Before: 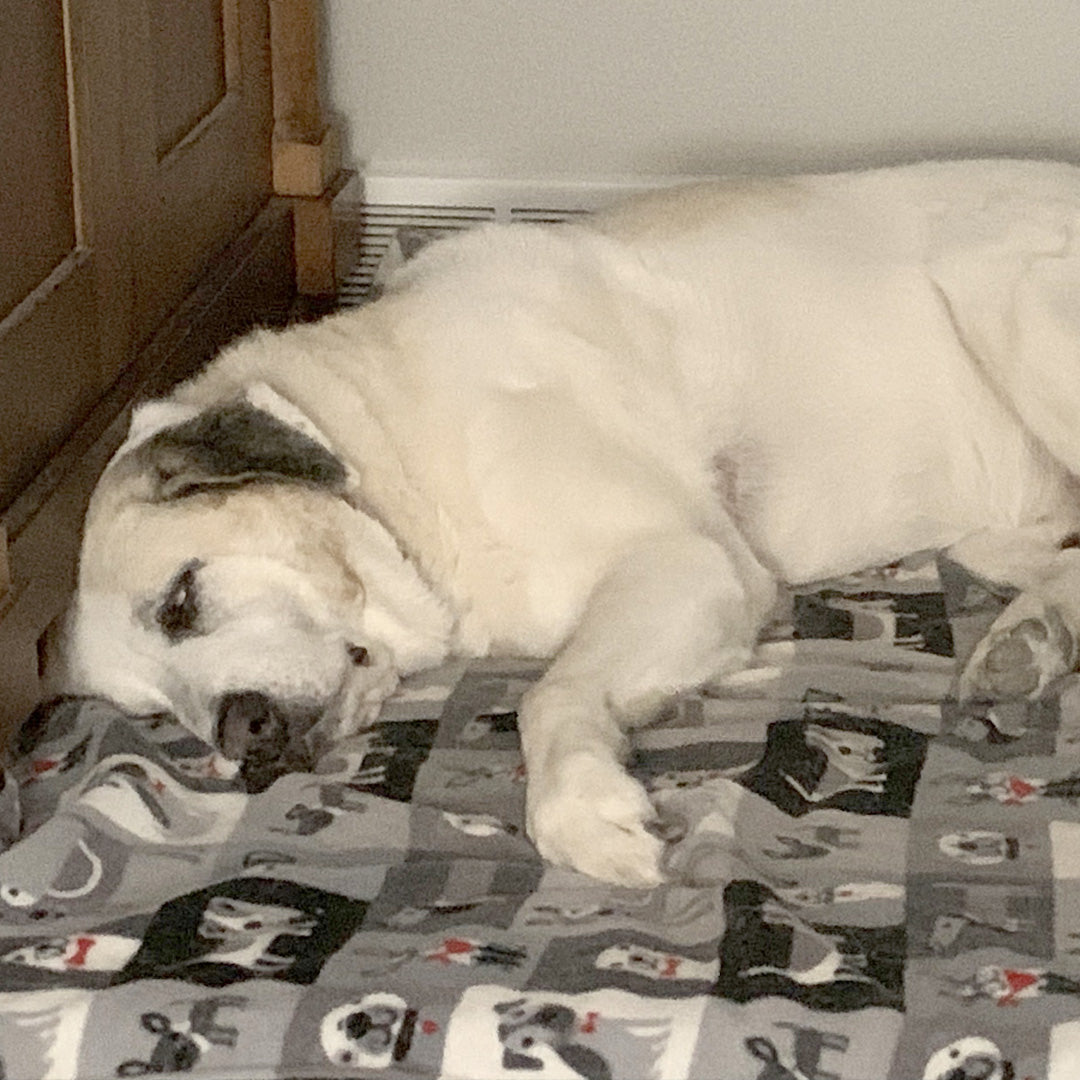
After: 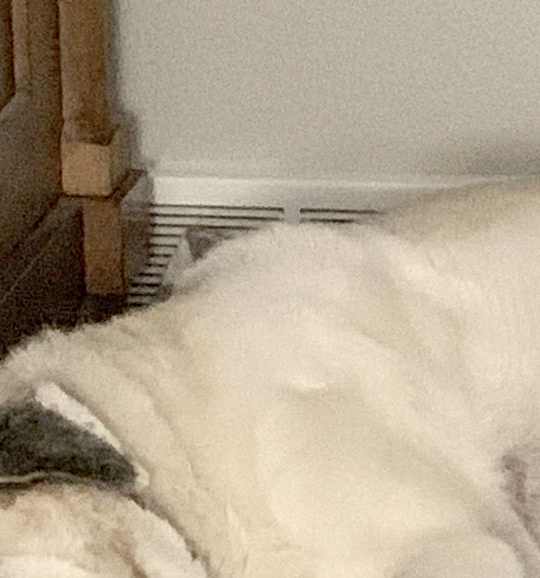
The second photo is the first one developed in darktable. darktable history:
local contrast: on, module defaults
crop: left 19.556%, right 30.401%, bottom 46.458%
